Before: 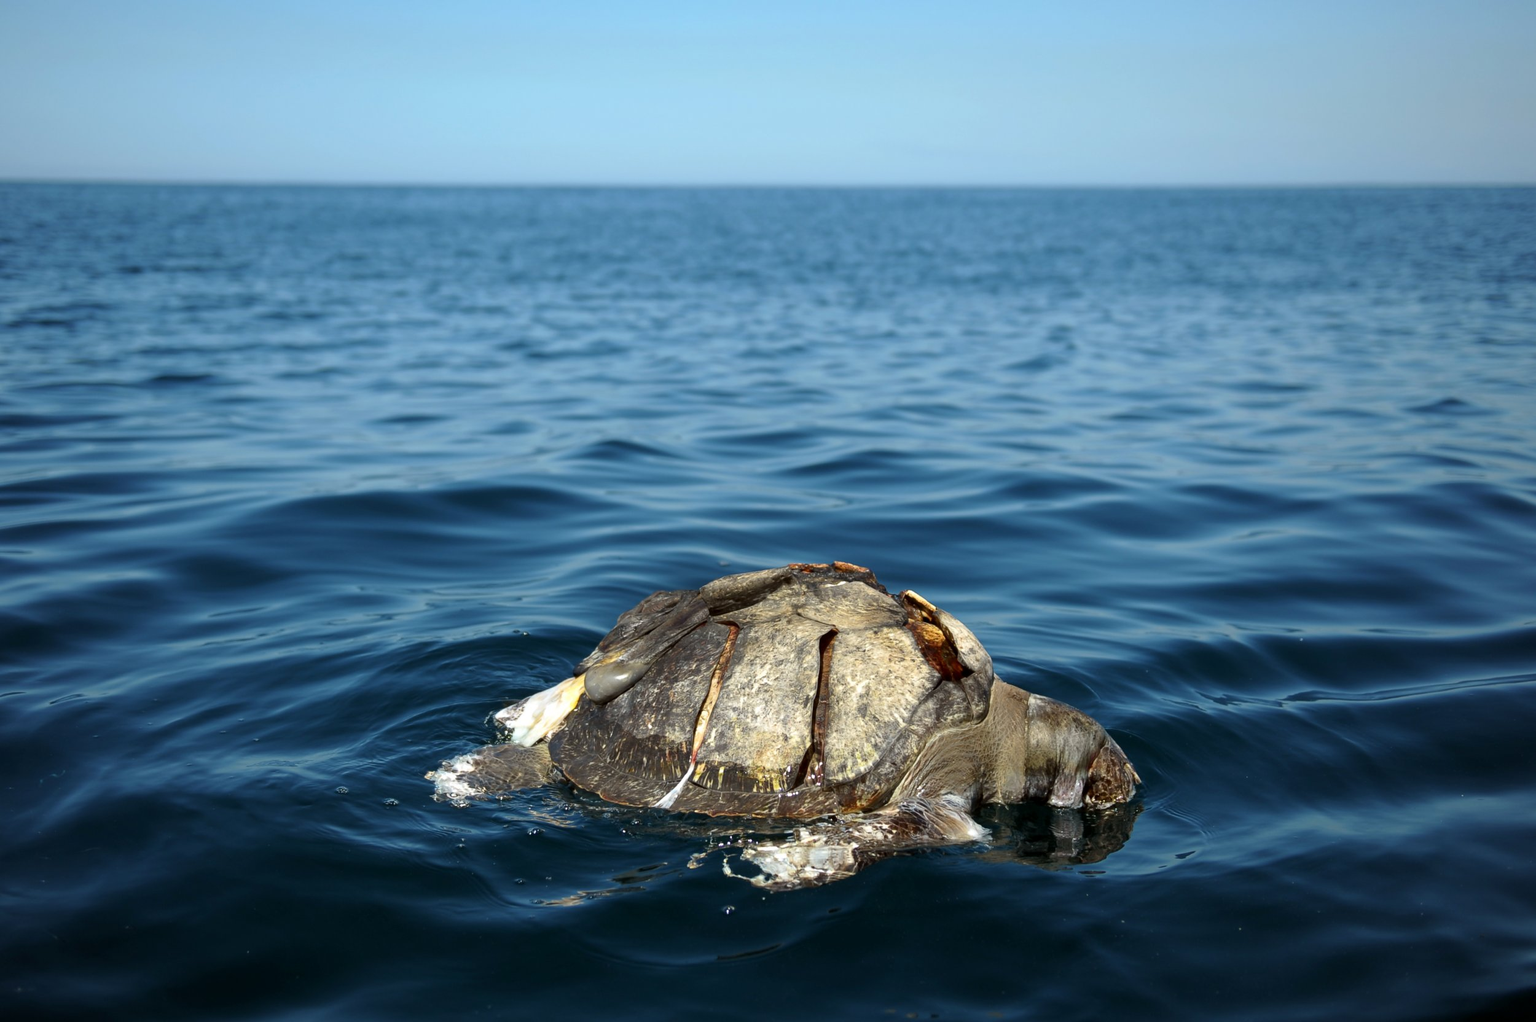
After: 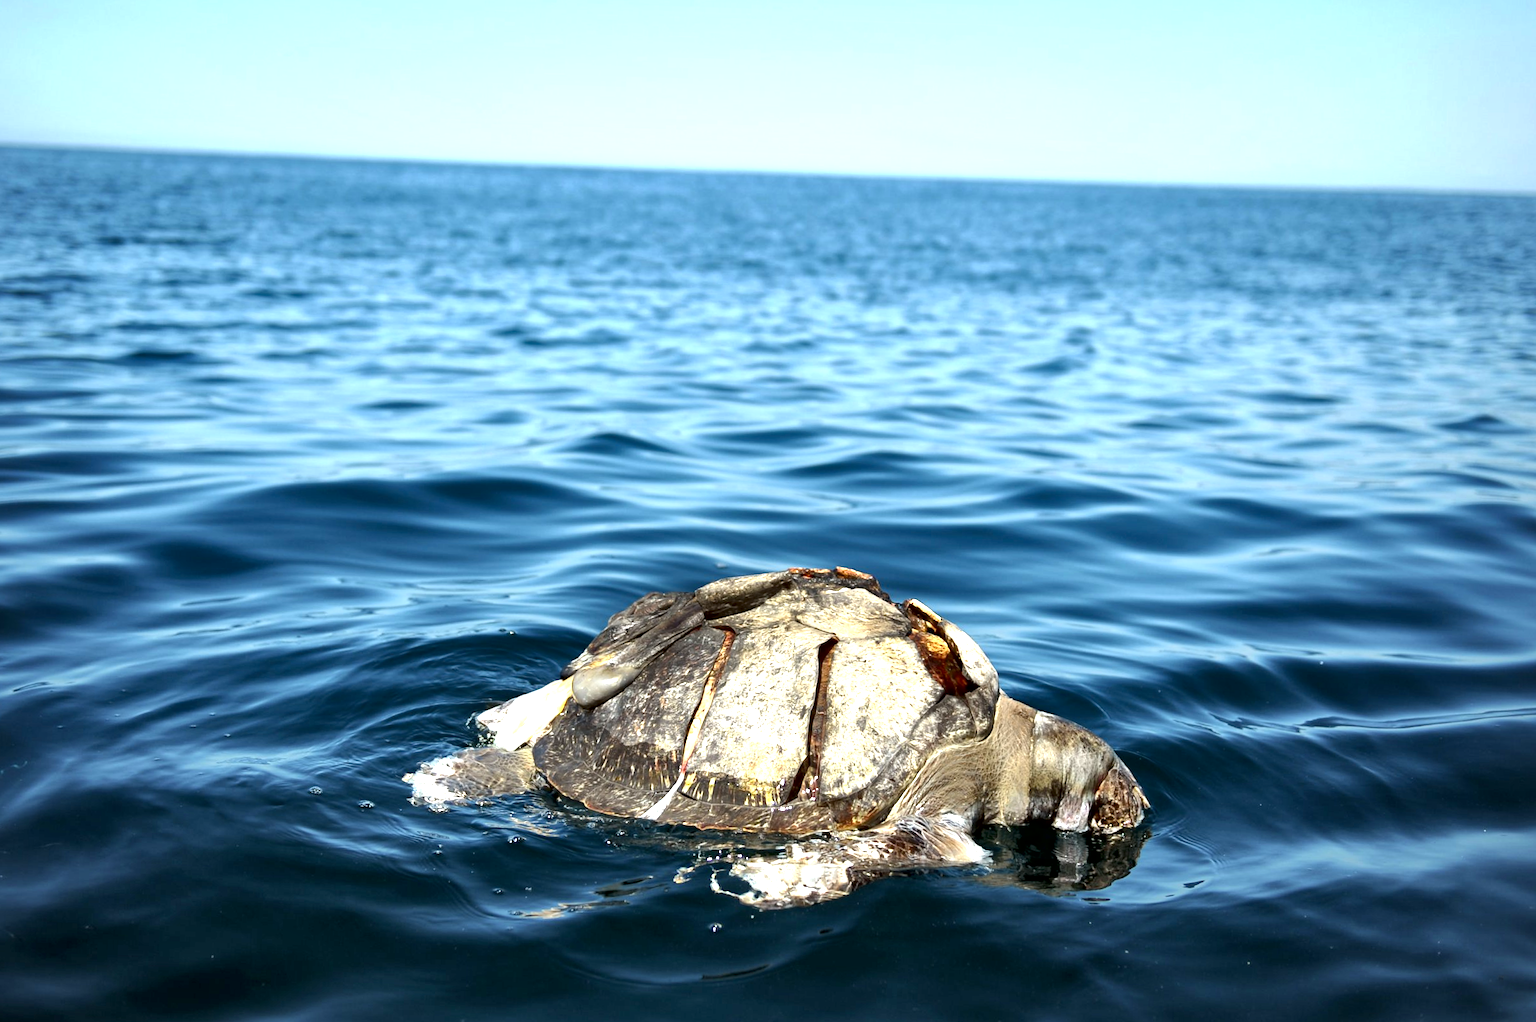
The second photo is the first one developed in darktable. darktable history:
exposure: exposure 0.999 EV, compensate highlight preservation false
local contrast: mode bilateral grid, contrast 100, coarseness 100, detail 165%, midtone range 0.2
crop and rotate: angle -1.69°
